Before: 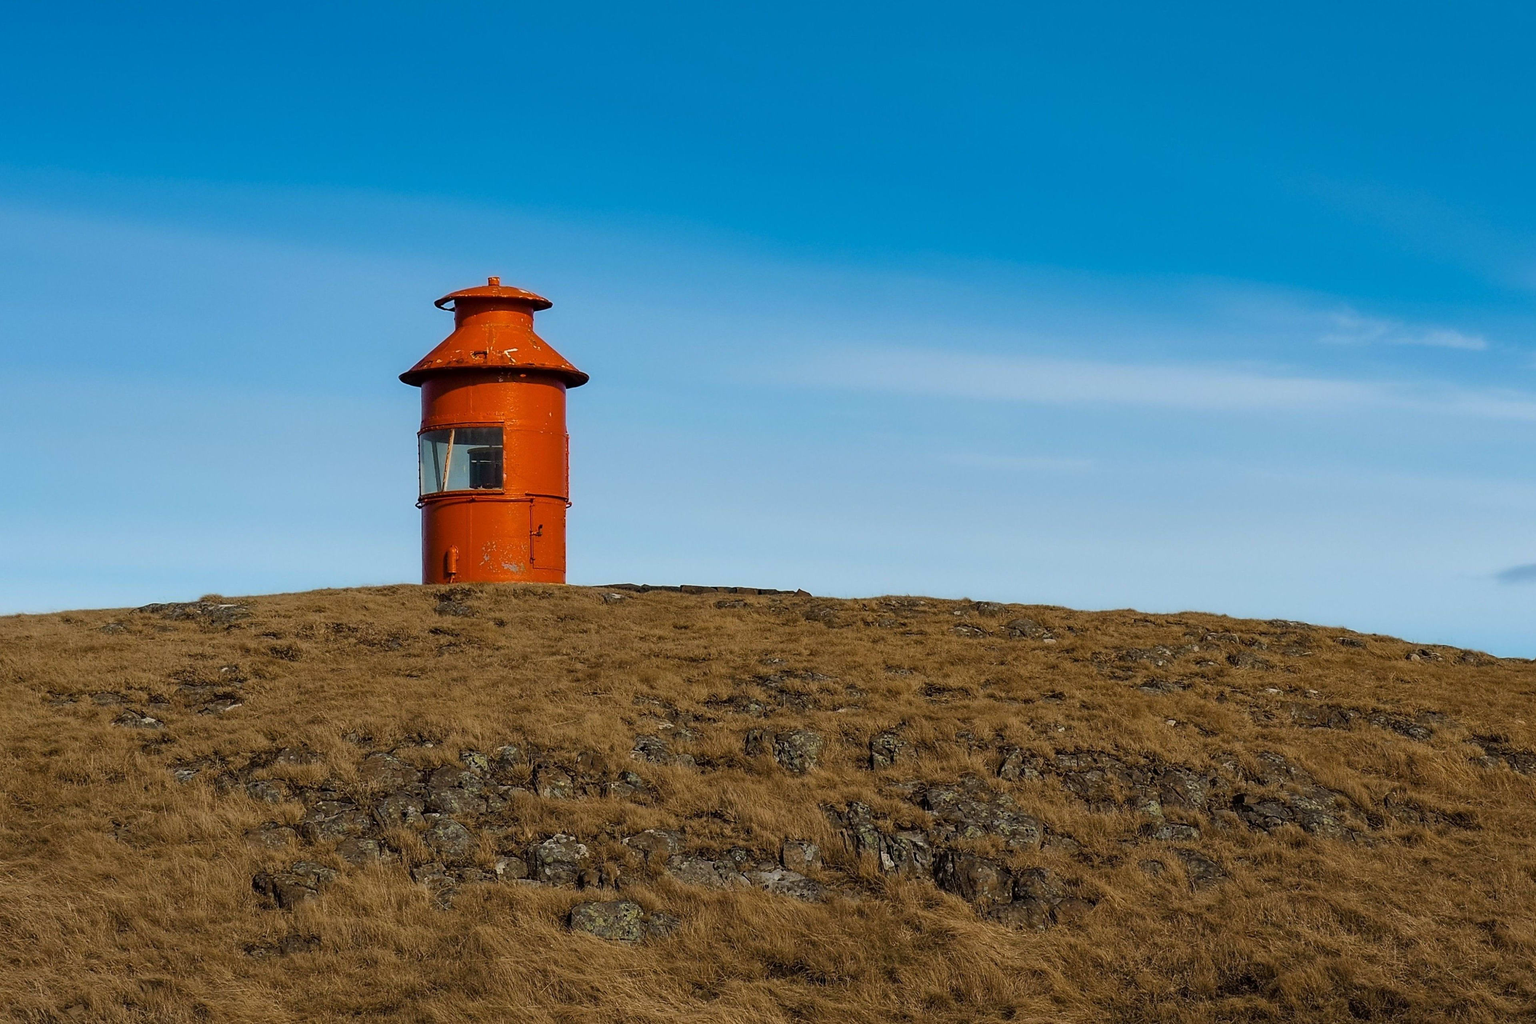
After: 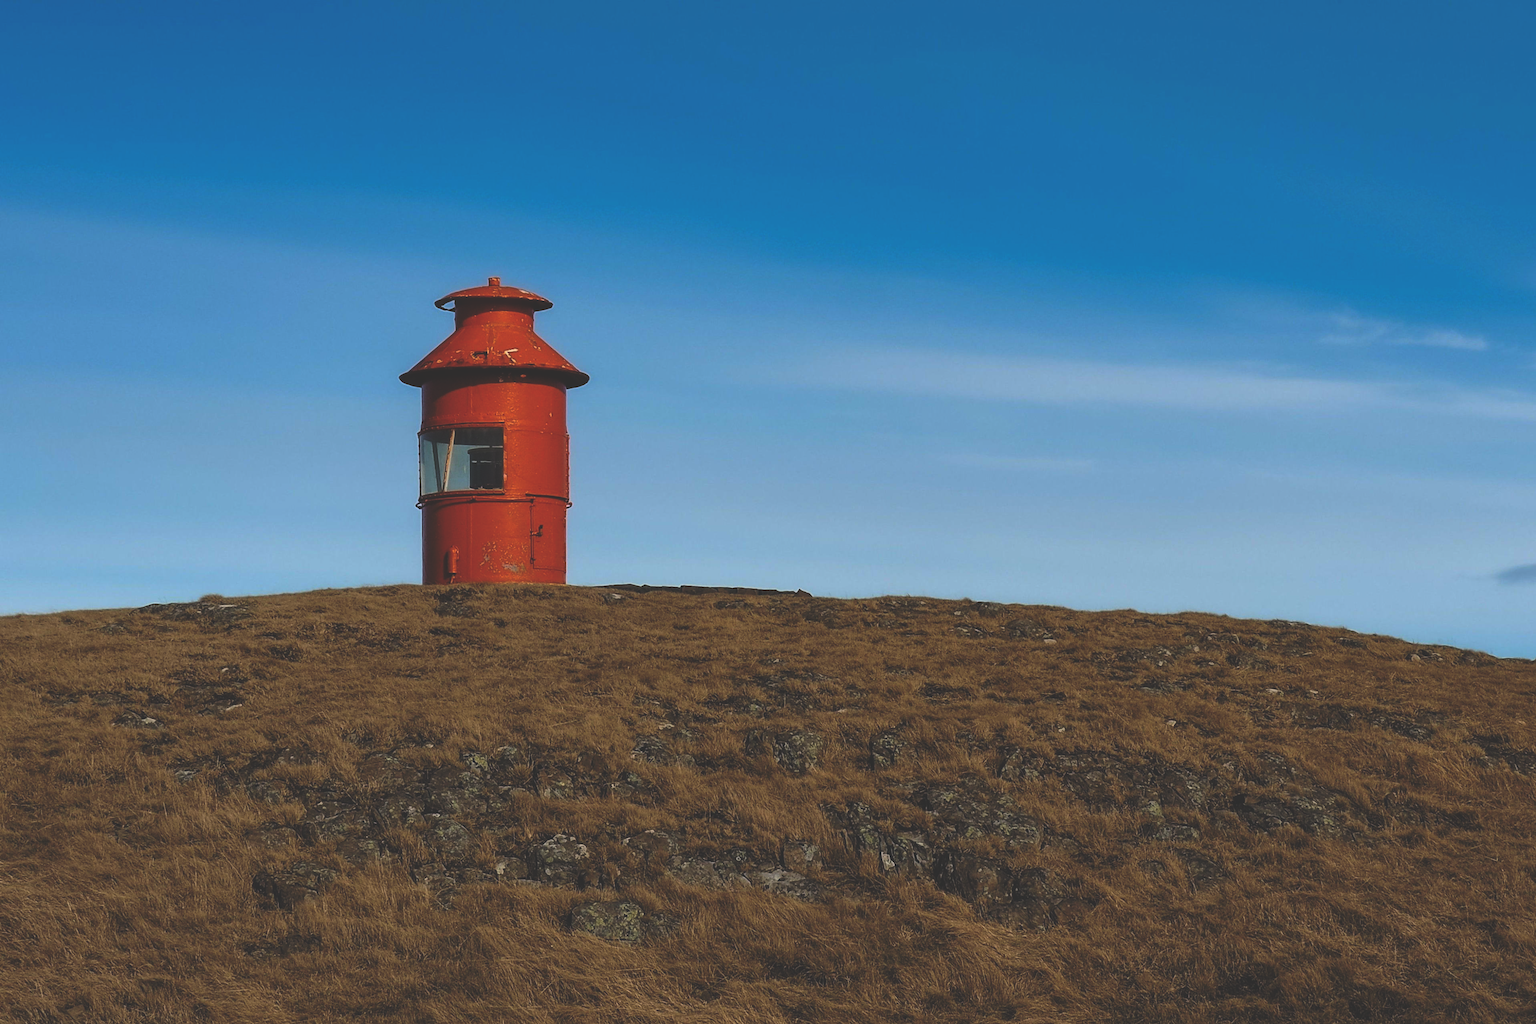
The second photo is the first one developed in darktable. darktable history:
local contrast: mode bilateral grid, contrast 15, coarseness 36, detail 105%, midtone range 0.2
rgb curve: curves: ch0 [(0, 0.186) (0.314, 0.284) (0.775, 0.708) (1, 1)], compensate middle gray true, preserve colors none
contrast brightness saturation: saturation -0.04
